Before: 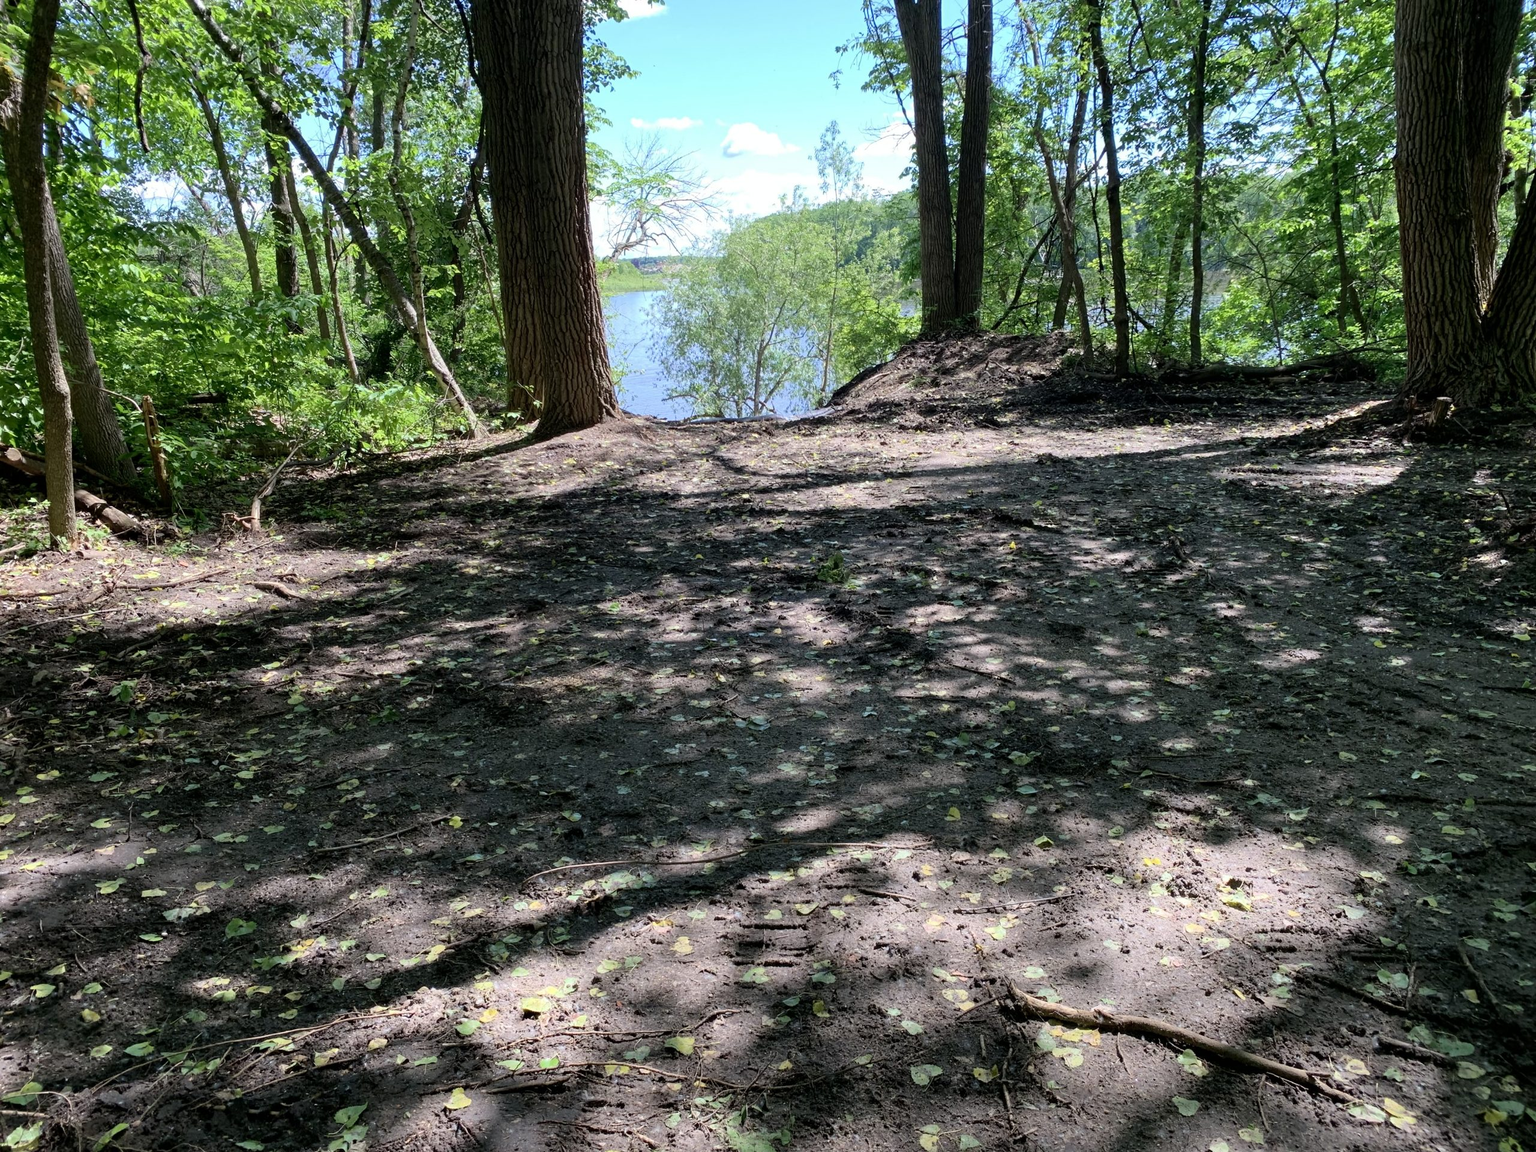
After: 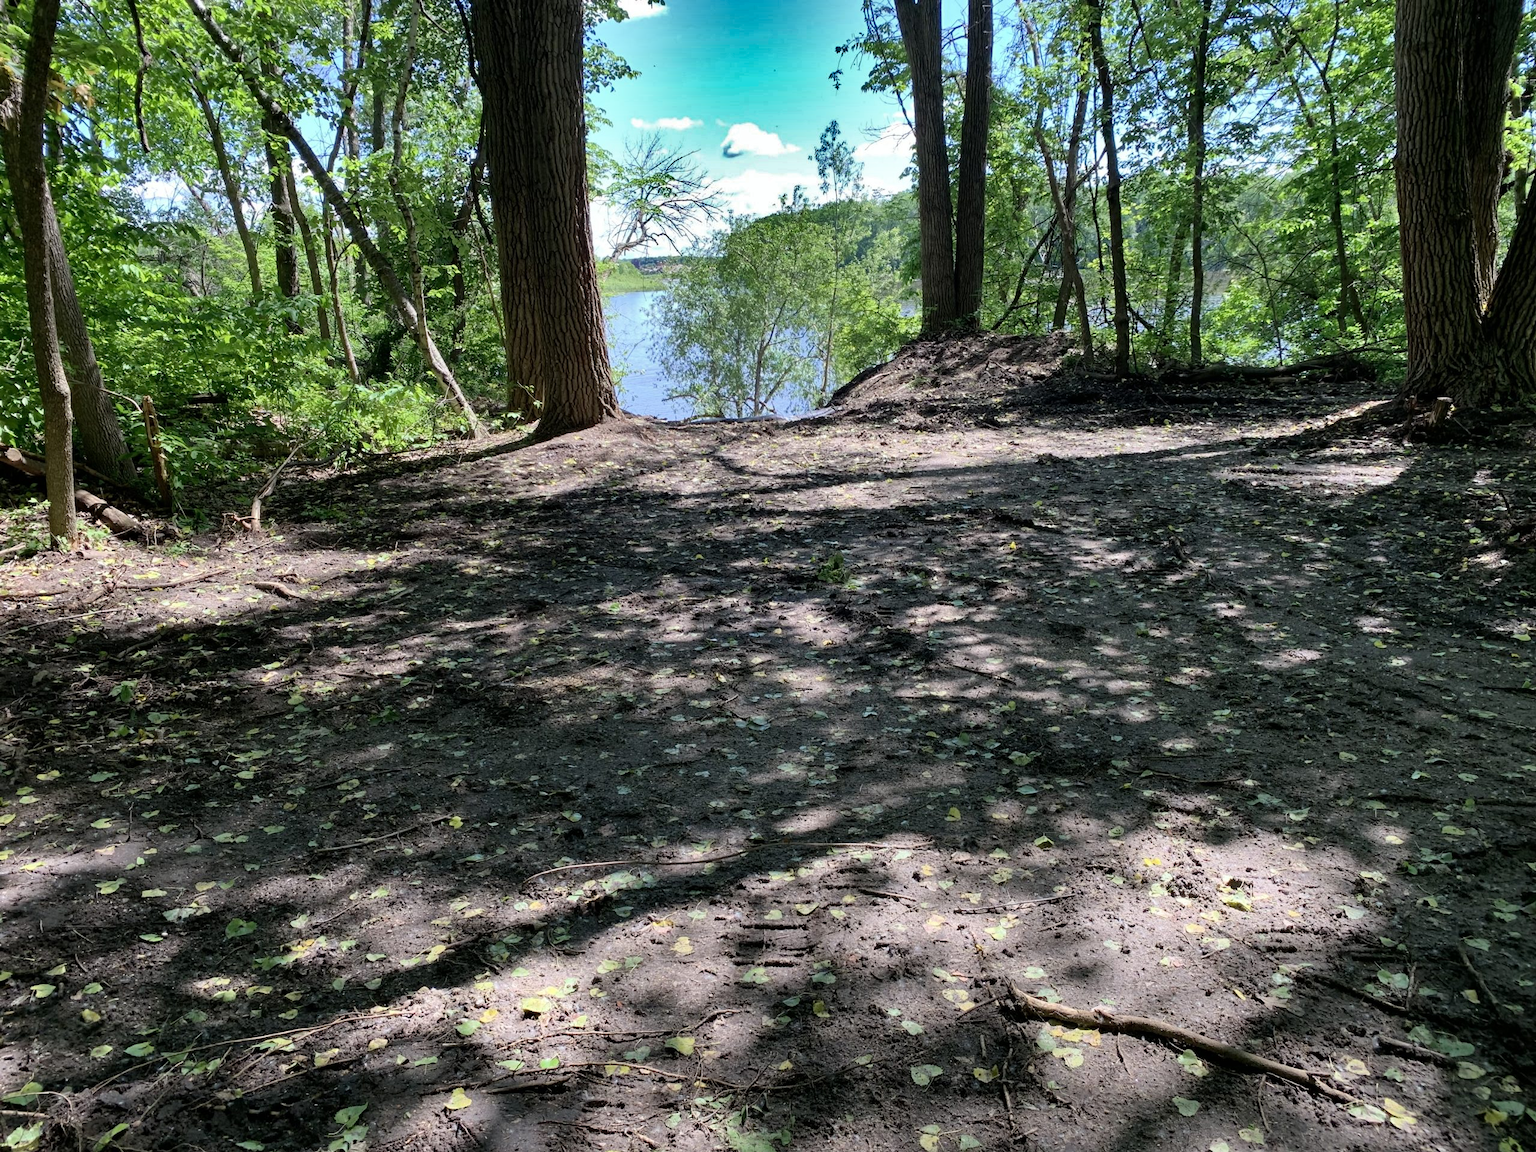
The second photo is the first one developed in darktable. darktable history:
shadows and highlights: shadows 18.25, highlights -84.96, soften with gaussian
